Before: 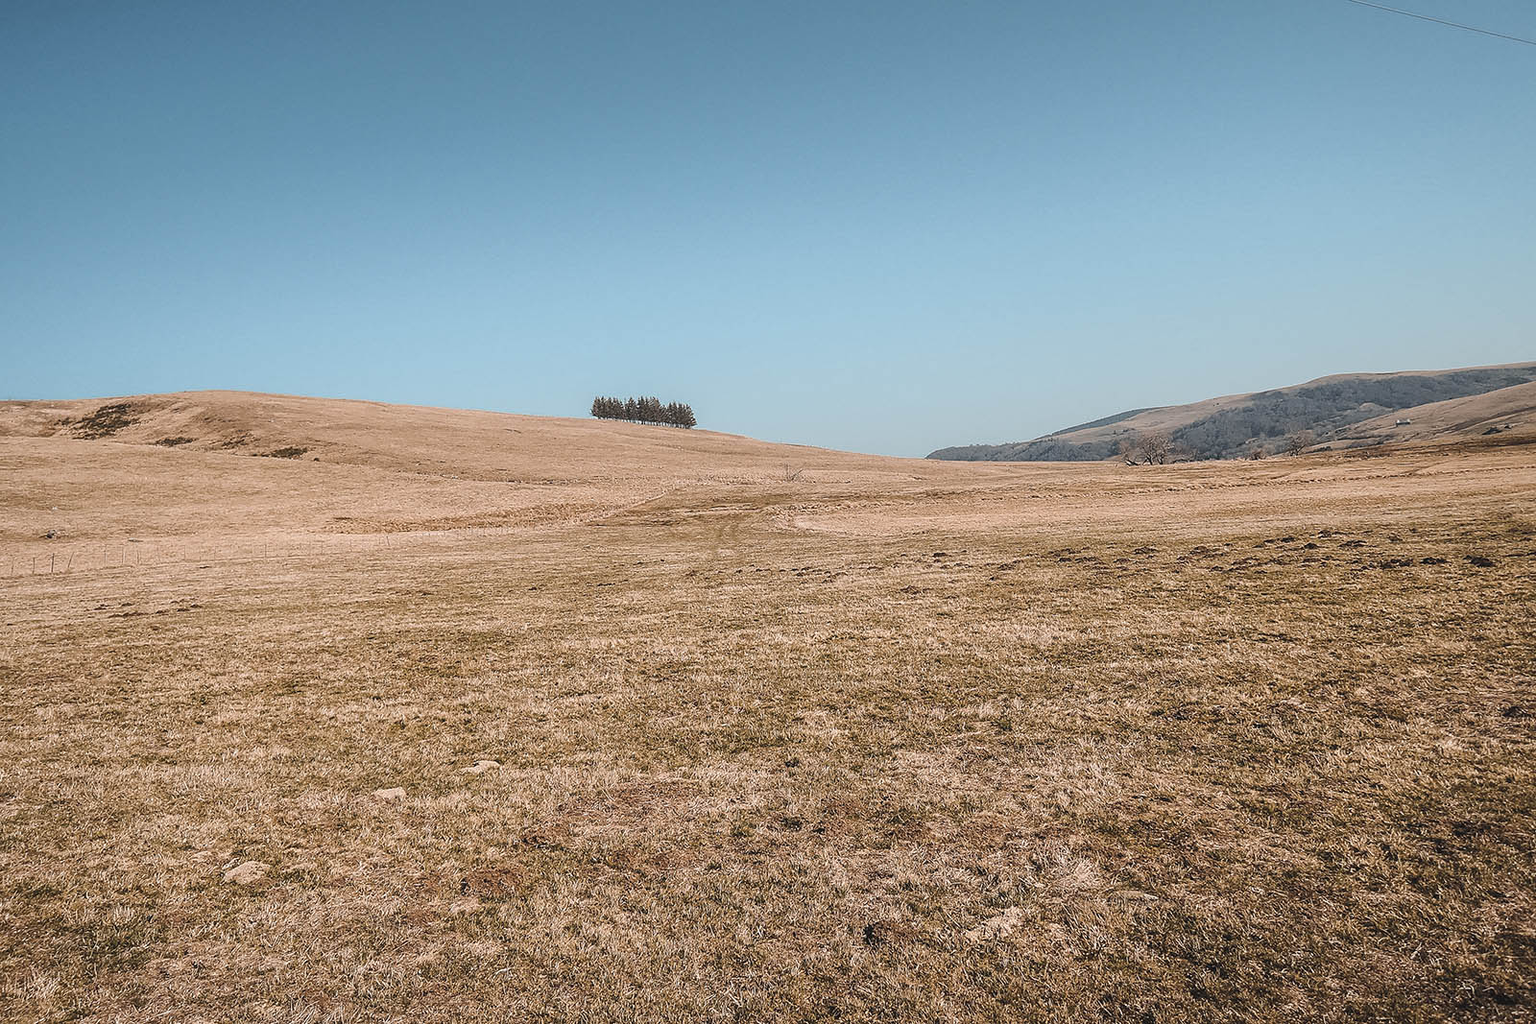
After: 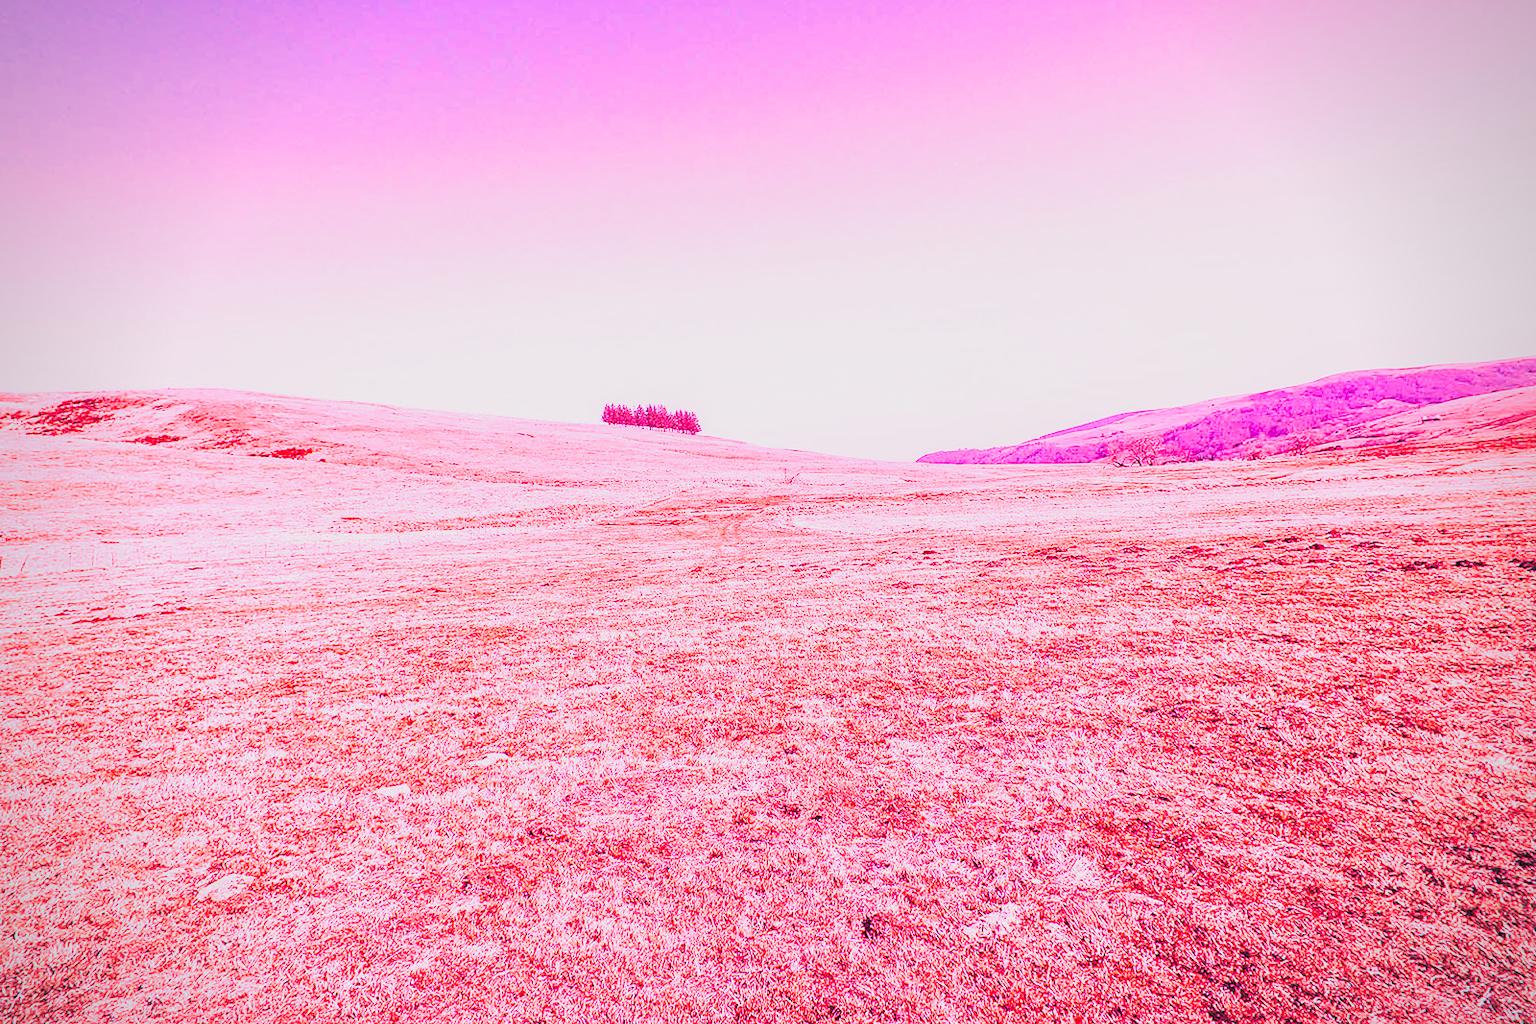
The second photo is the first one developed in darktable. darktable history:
raw chromatic aberrations: on, module defaults
color balance rgb: perceptual saturation grading › global saturation 25%, perceptual brilliance grading › mid-tones 10%, perceptual brilliance grading › shadows 15%, global vibrance 20%
filmic rgb: black relative exposure -7.65 EV, white relative exposure 4.56 EV, hardness 3.61
highlight reconstruction: method reconstruct color, iterations 1, diameter of reconstruction 64 px
hot pixels: on, module defaults
lens correction: scale 1.01, crop 1, focal 85, aperture 2.8, distance 10.02, camera "Canon EOS RP", lens "Canon RF 85mm F2 MACRO IS STM"
raw denoise: x [[0, 0.25, 0.5, 0.75, 1] ×4]
tone equalizer "mask blending: all purposes": on, module defaults
white balance: red 2.129, blue 1.575
local contrast: highlights 100%, shadows 100%, detail 120%, midtone range 0.2
contrast brightness saturation: contrast 0.2, brightness 0.16, saturation 0.22
exposure: black level correction -0.002, exposure 0.54 EV, compensate highlight preservation false
filmic: grey point source 18, black point source -8.65, white point source 2.45, grey point target 18, white point target 100, output power 2.2, latitude stops 2, contrast 1.5, saturation 100, global saturation 100
haze removal: strength 0.29, distance 0.25, compatibility mode true, adaptive false
vibrance: on, module defaults
vignetting: fall-off radius 60.92%
